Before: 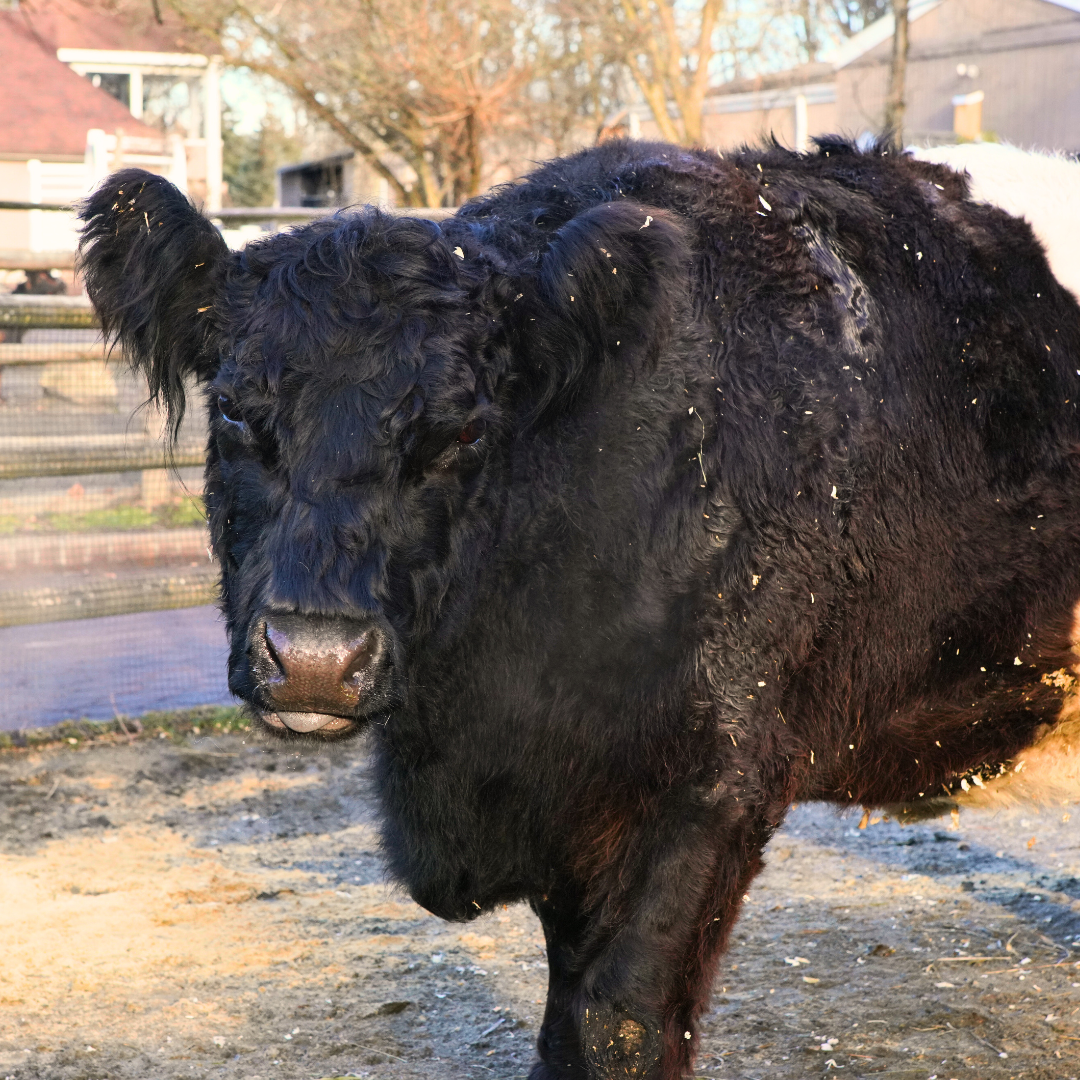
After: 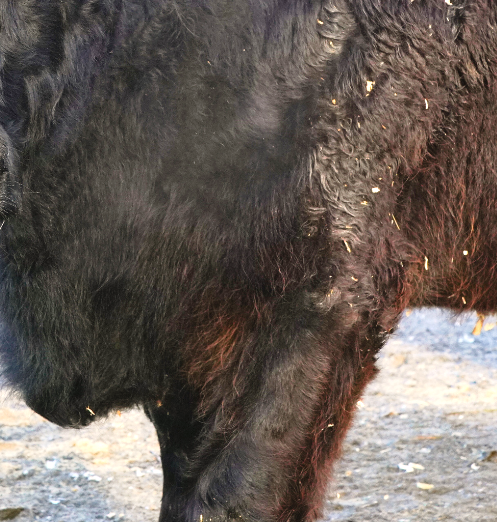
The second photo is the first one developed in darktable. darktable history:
crop: left 35.755%, top 45.769%, right 18.218%, bottom 5.873%
exposure: black level correction -0.001, exposure 0.547 EV, compensate highlight preservation false
tone curve: curves: ch0 [(0, 0) (0.003, 0.004) (0.011, 0.015) (0.025, 0.033) (0.044, 0.058) (0.069, 0.091) (0.1, 0.131) (0.136, 0.179) (0.177, 0.233) (0.224, 0.296) (0.277, 0.364) (0.335, 0.434) (0.399, 0.511) (0.468, 0.584) (0.543, 0.656) (0.623, 0.729) (0.709, 0.799) (0.801, 0.874) (0.898, 0.936) (1, 1)], preserve colors none
